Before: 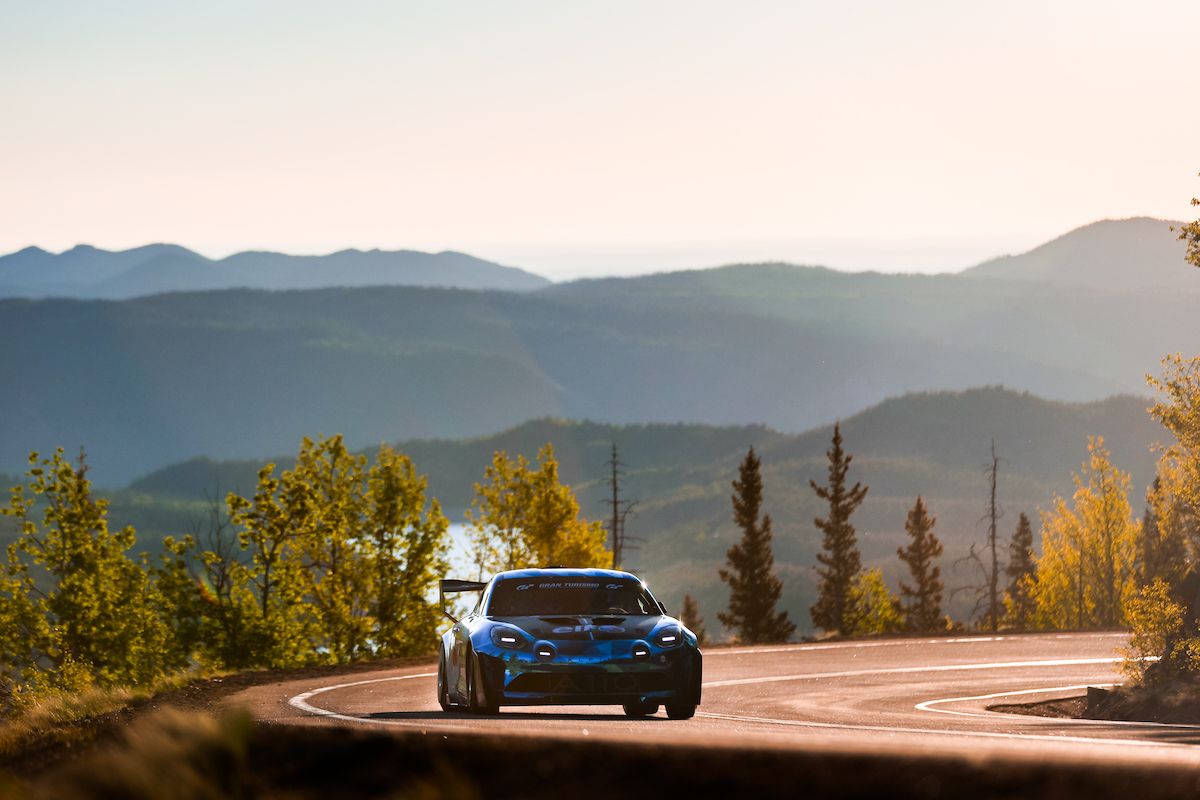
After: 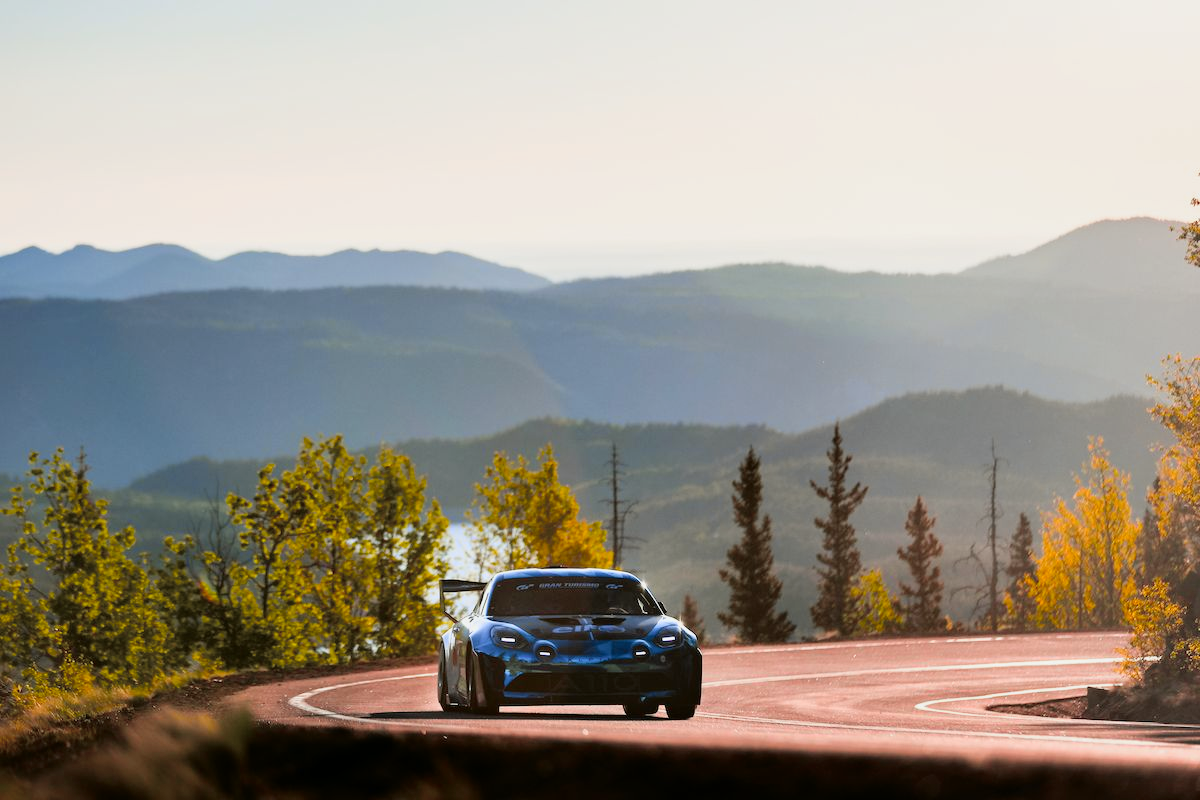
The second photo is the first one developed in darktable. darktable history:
tone curve: curves: ch0 [(0, 0) (0.07, 0.052) (0.23, 0.254) (0.486, 0.53) (0.822, 0.825) (0.994, 0.955)]; ch1 [(0, 0) (0.226, 0.261) (0.379, 0.442) (0.469, 0.472) (0.495, 0.495) (0.514, 0.504) (0.561, 0.568) (0.59, 0.612) (1, 1)]; ch2 [(0, 0) (0.269, 0.299) (0.459, 0.441) (0.498, 0.499) (0.523, 0.52) (0.586, 0.569) (0.635, 0.617) (0.659, 0.681) (0.718, 0.764) (1, 1)], color space Lab, independent channels, preserve colors none
